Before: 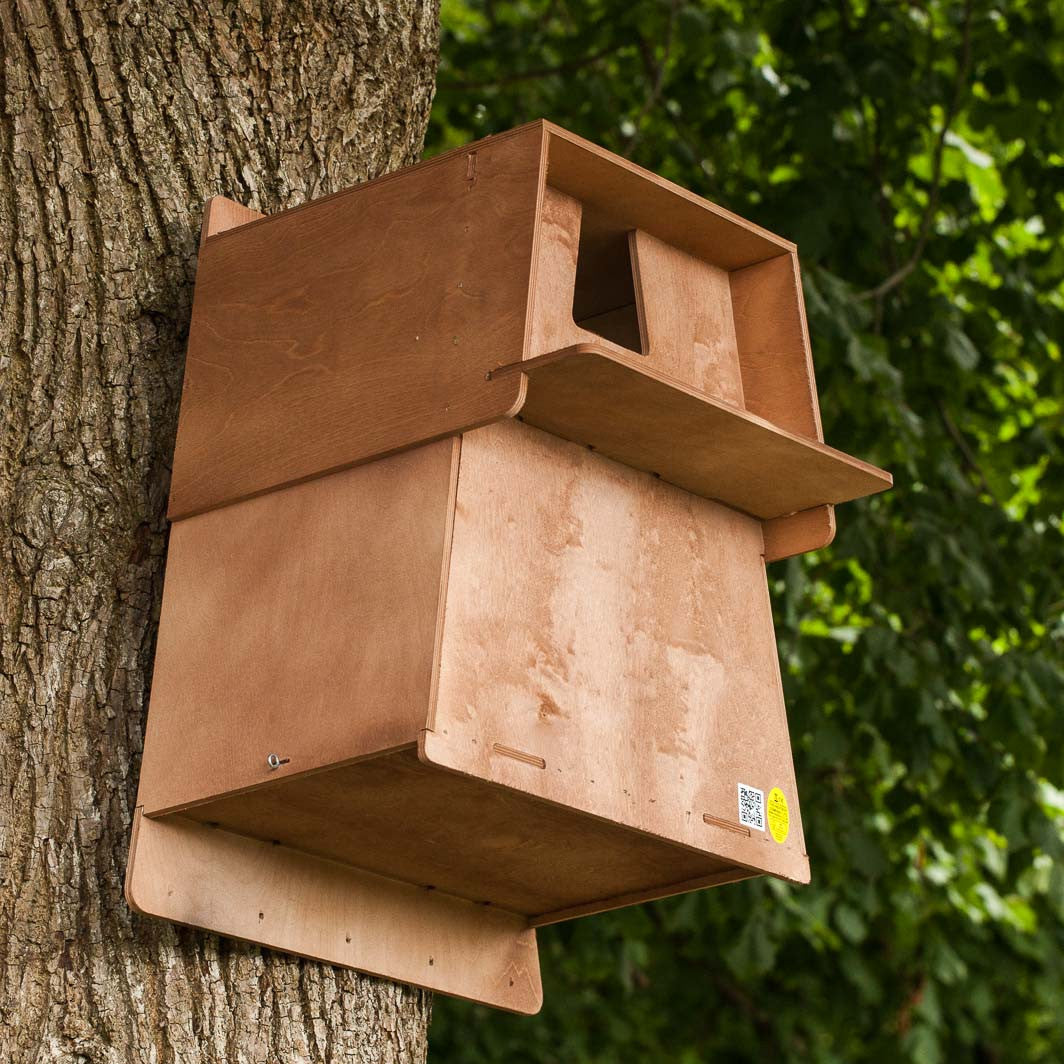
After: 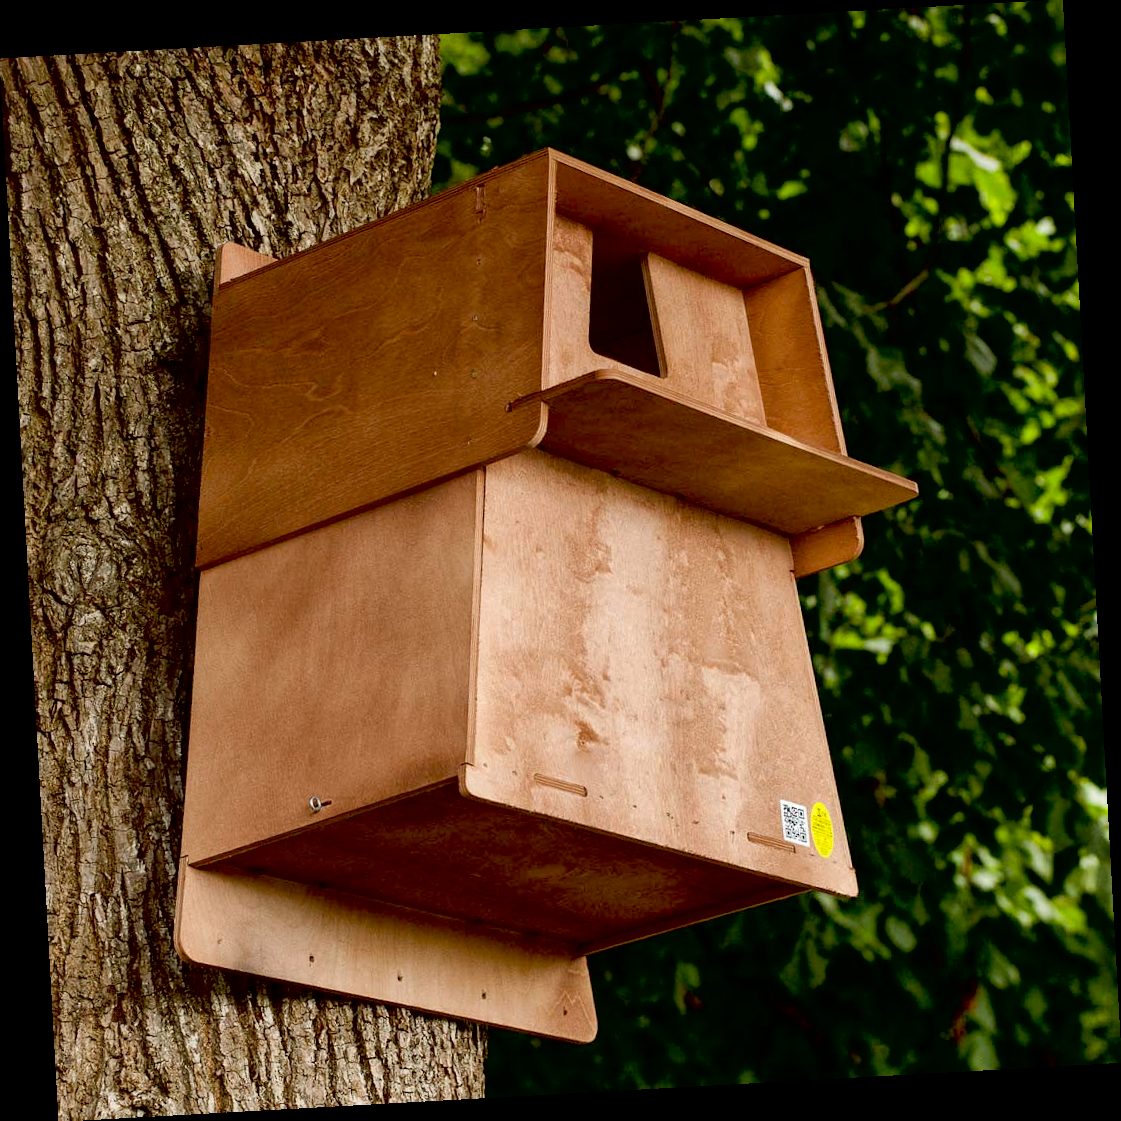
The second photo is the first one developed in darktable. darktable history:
exposure: black level correction 0.029, exposure -0.073 EV, compensate highlight preservation false
local contrast: mode bilateral grid, contrast 20, coarseness 50, detail 120%, midtone range 0.2
rotate and perspective: rotation -3.18°, automatic cropping off
